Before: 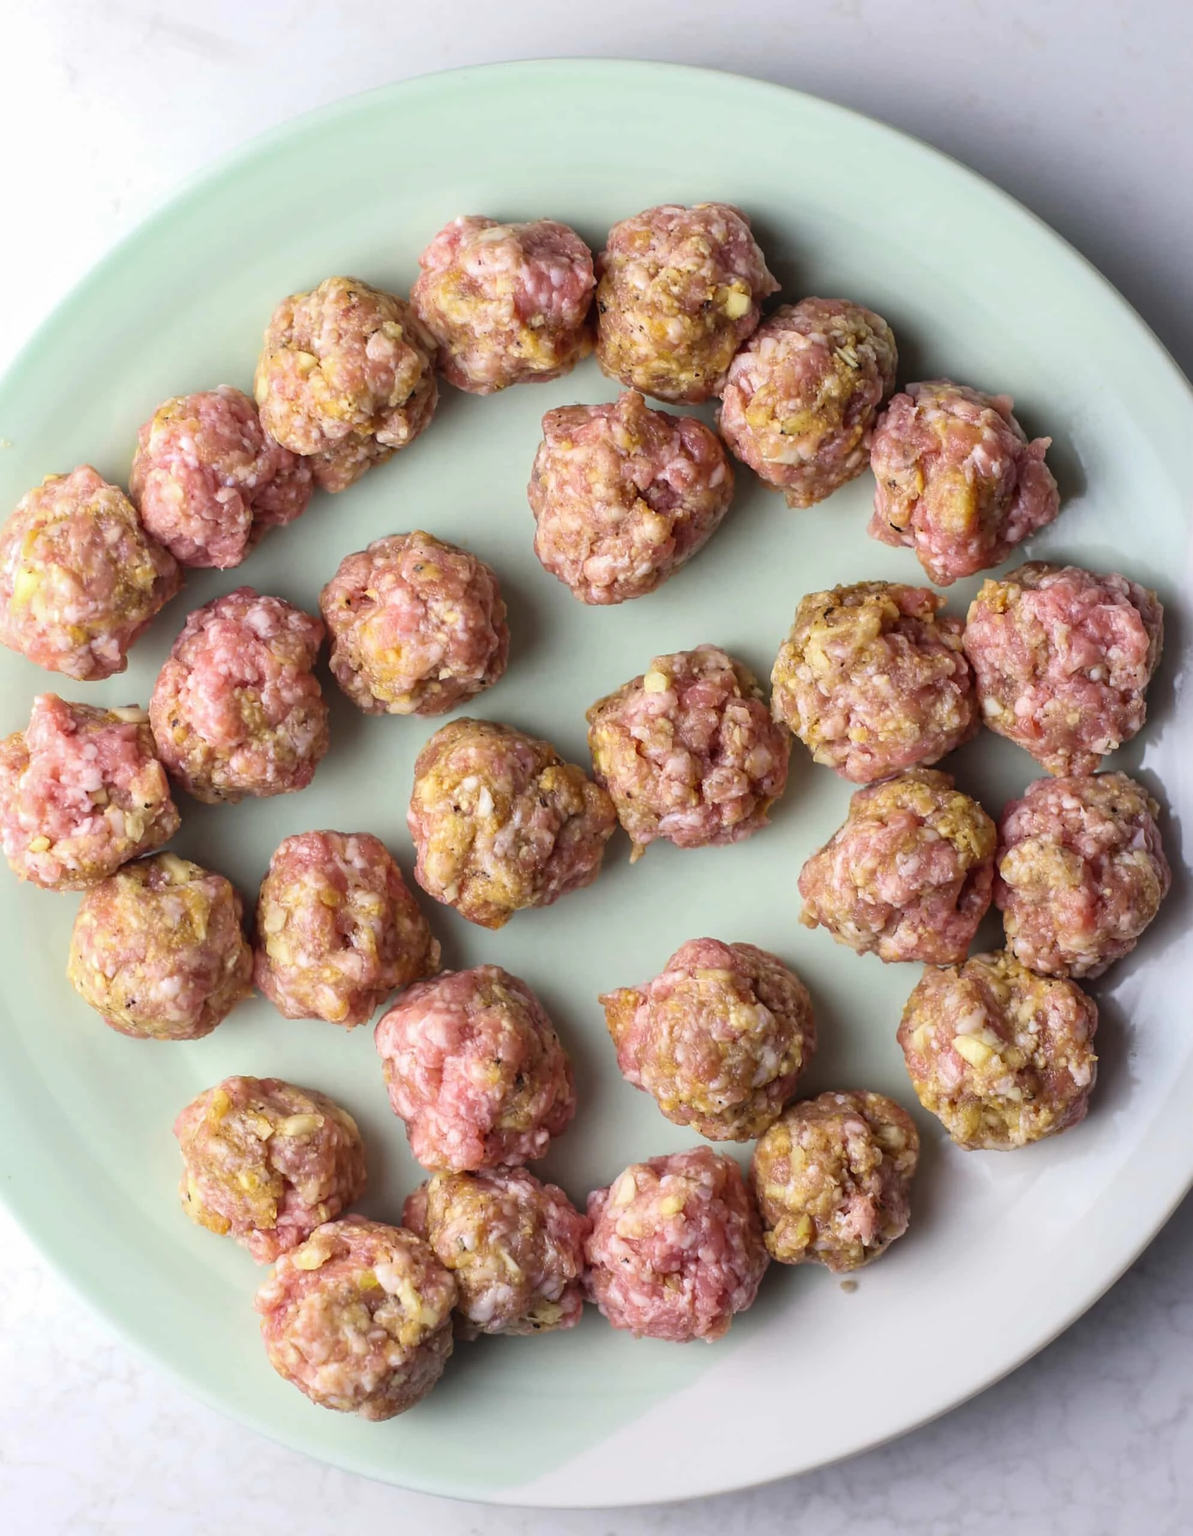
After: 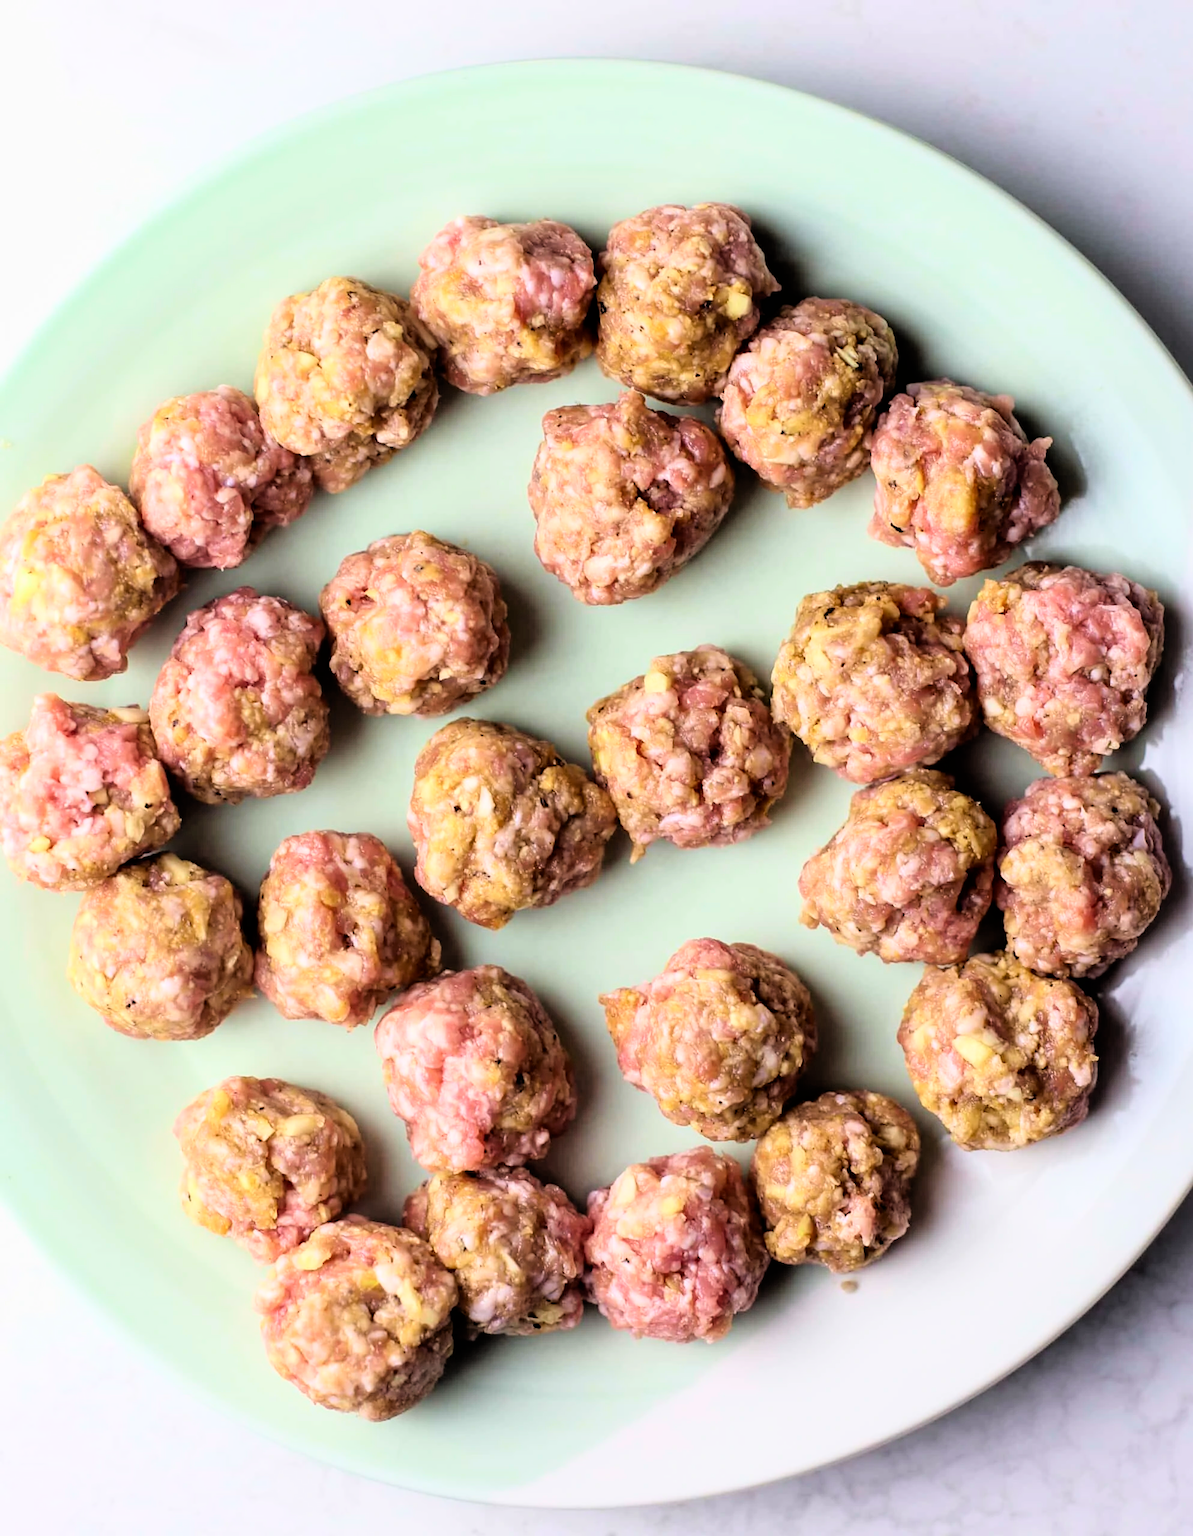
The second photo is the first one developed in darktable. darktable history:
tone curve: curves: ch0 [(0, 0) (0.389, 0.458) (0.745, 0.82) (0.849, 0.917) (0.919, 0.969) (1, 1)]; ch1 [(0, 0) (0.437, 0.404) (0.5, 0.5) (0.529, 0.55) (0.58, 0.6) (0.616, 0.649) (1, 1)]; ch2 [(0, 0) (0.442, 0.428) (0.5, 0.5) (0.525, 0.543) (0.585, 0.62) (1, 1)], color space Lab, independent channels, preserve colors none
filmic rgb: black relative exposure -4 EV, white relative exposure 3 EV, hardness 3.02, contrast 1.4
